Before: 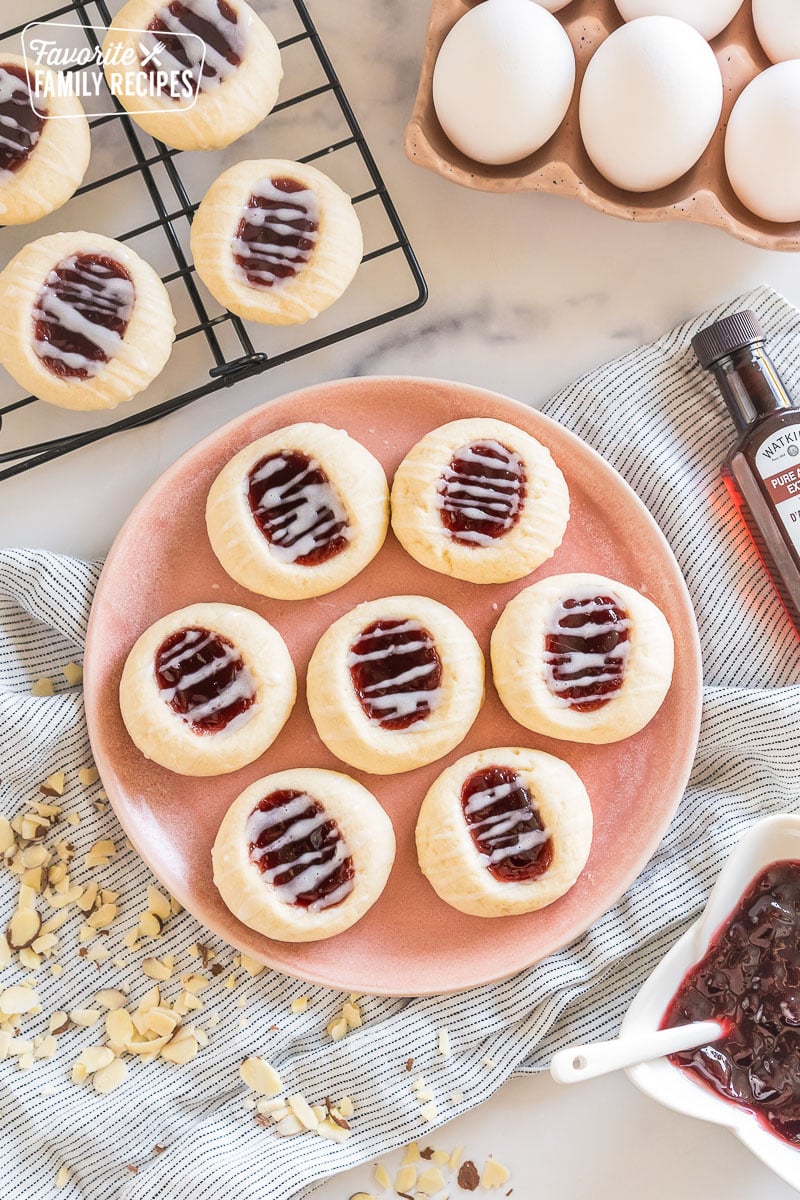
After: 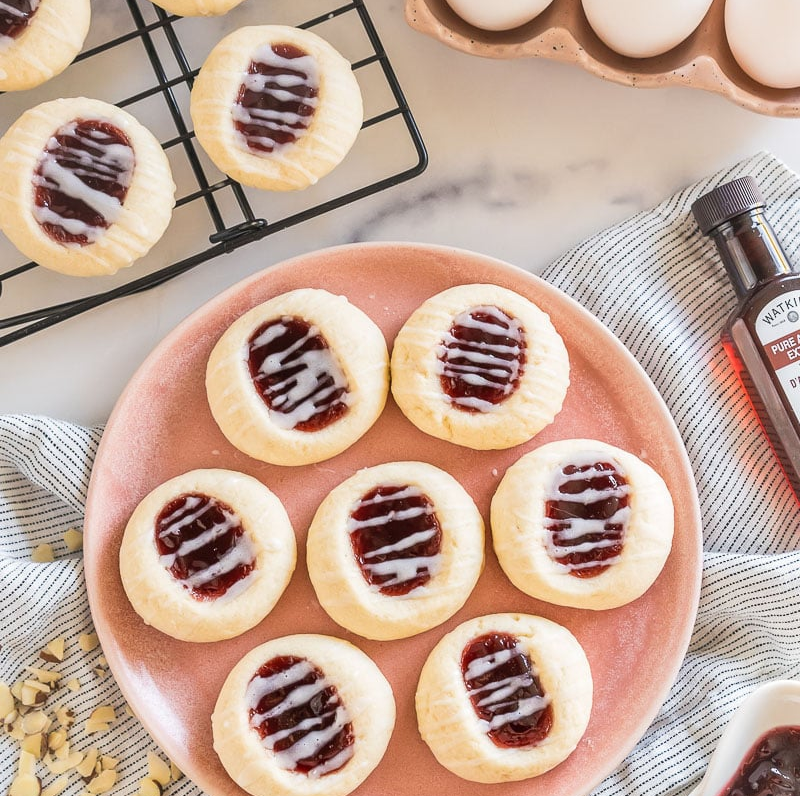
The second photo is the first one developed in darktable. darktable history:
crop: top 11.173%, bottom 22.447%
